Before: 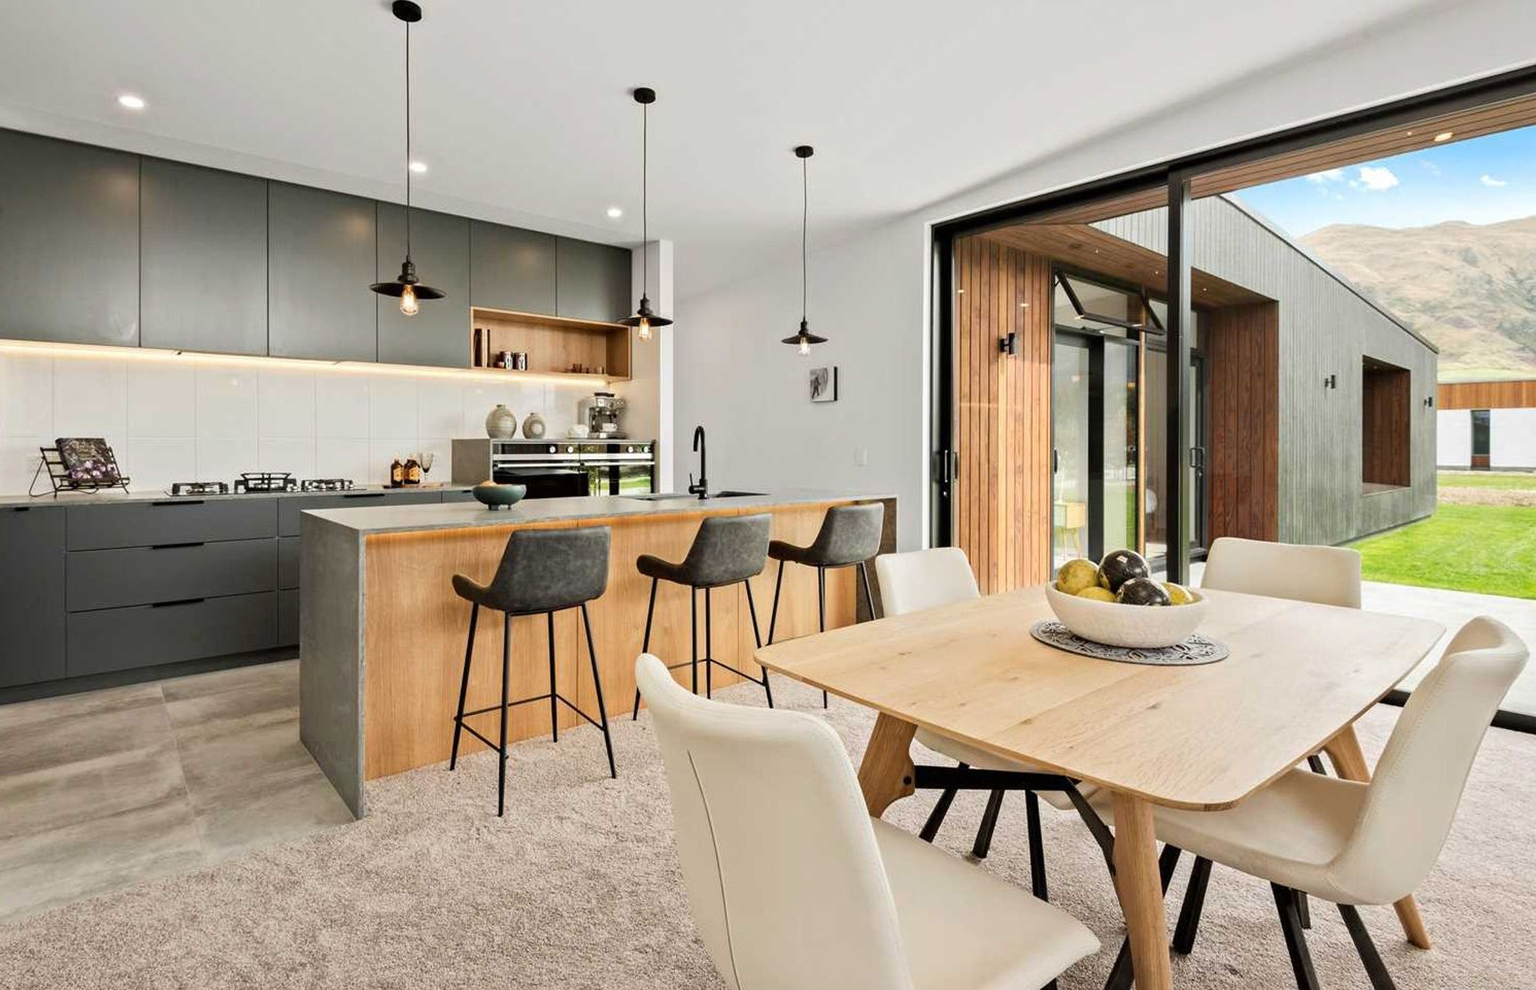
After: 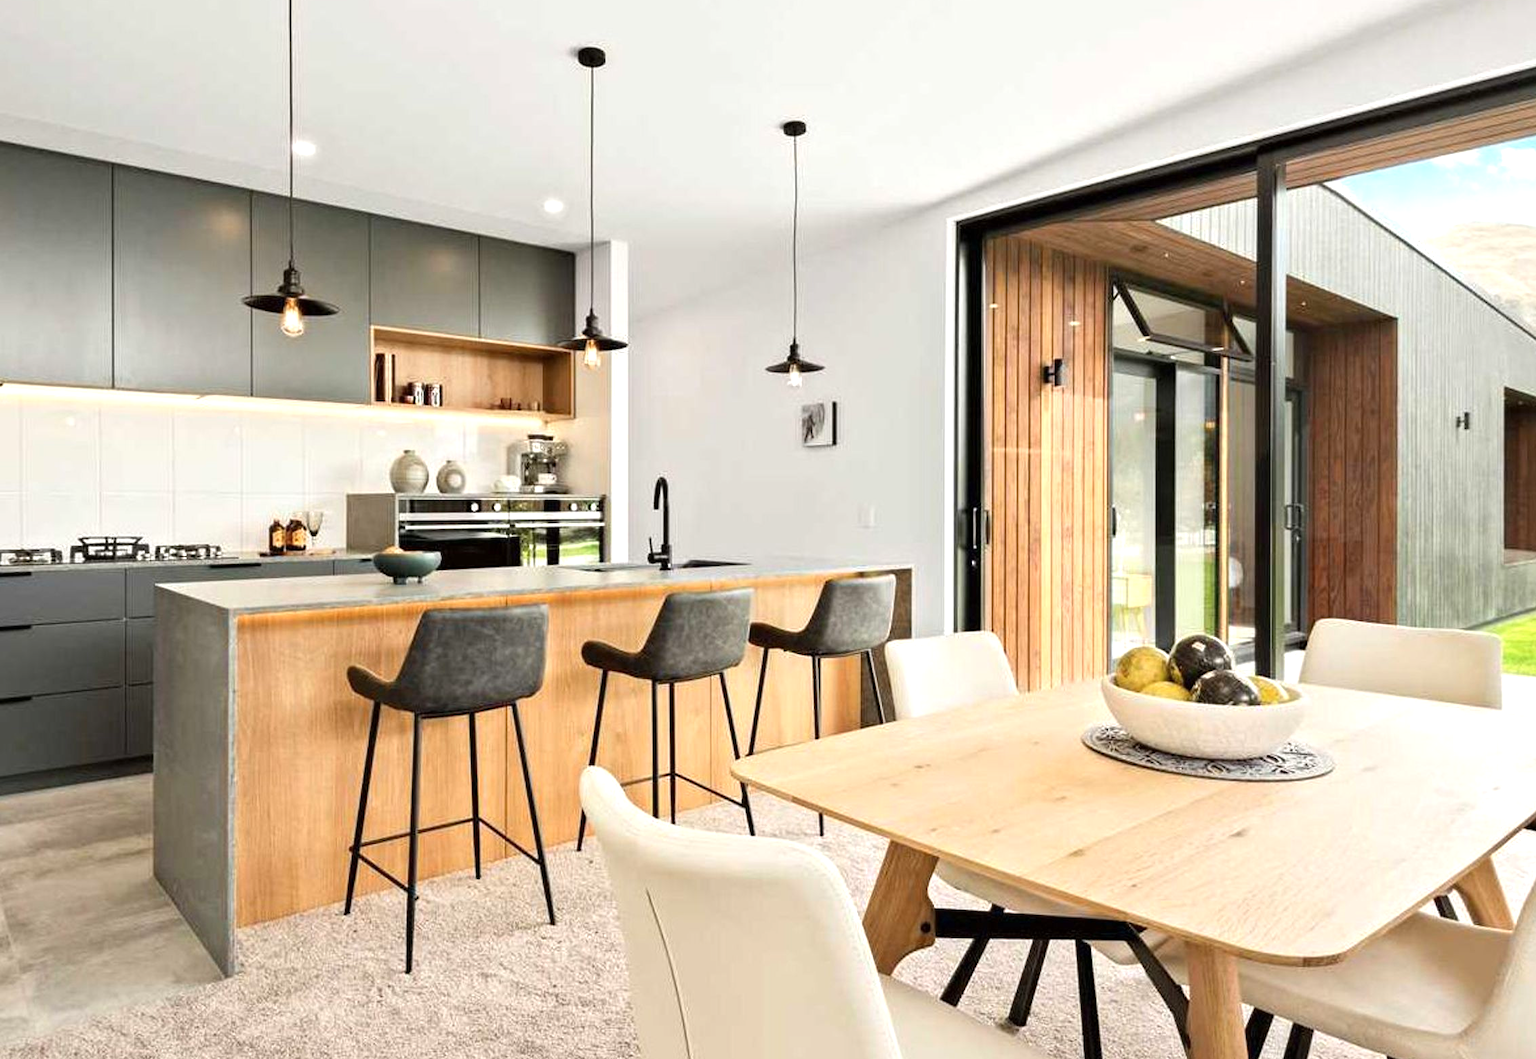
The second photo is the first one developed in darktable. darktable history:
crop: left 11.699%, top 5.17%, right 9.6%, bottom 10.599%
exposure: exposure 0.494 EV, compensate exposure bias true, compensate highlight preservation false
color balance rgb: perceptual saturation grading › global saturation -0.055%
